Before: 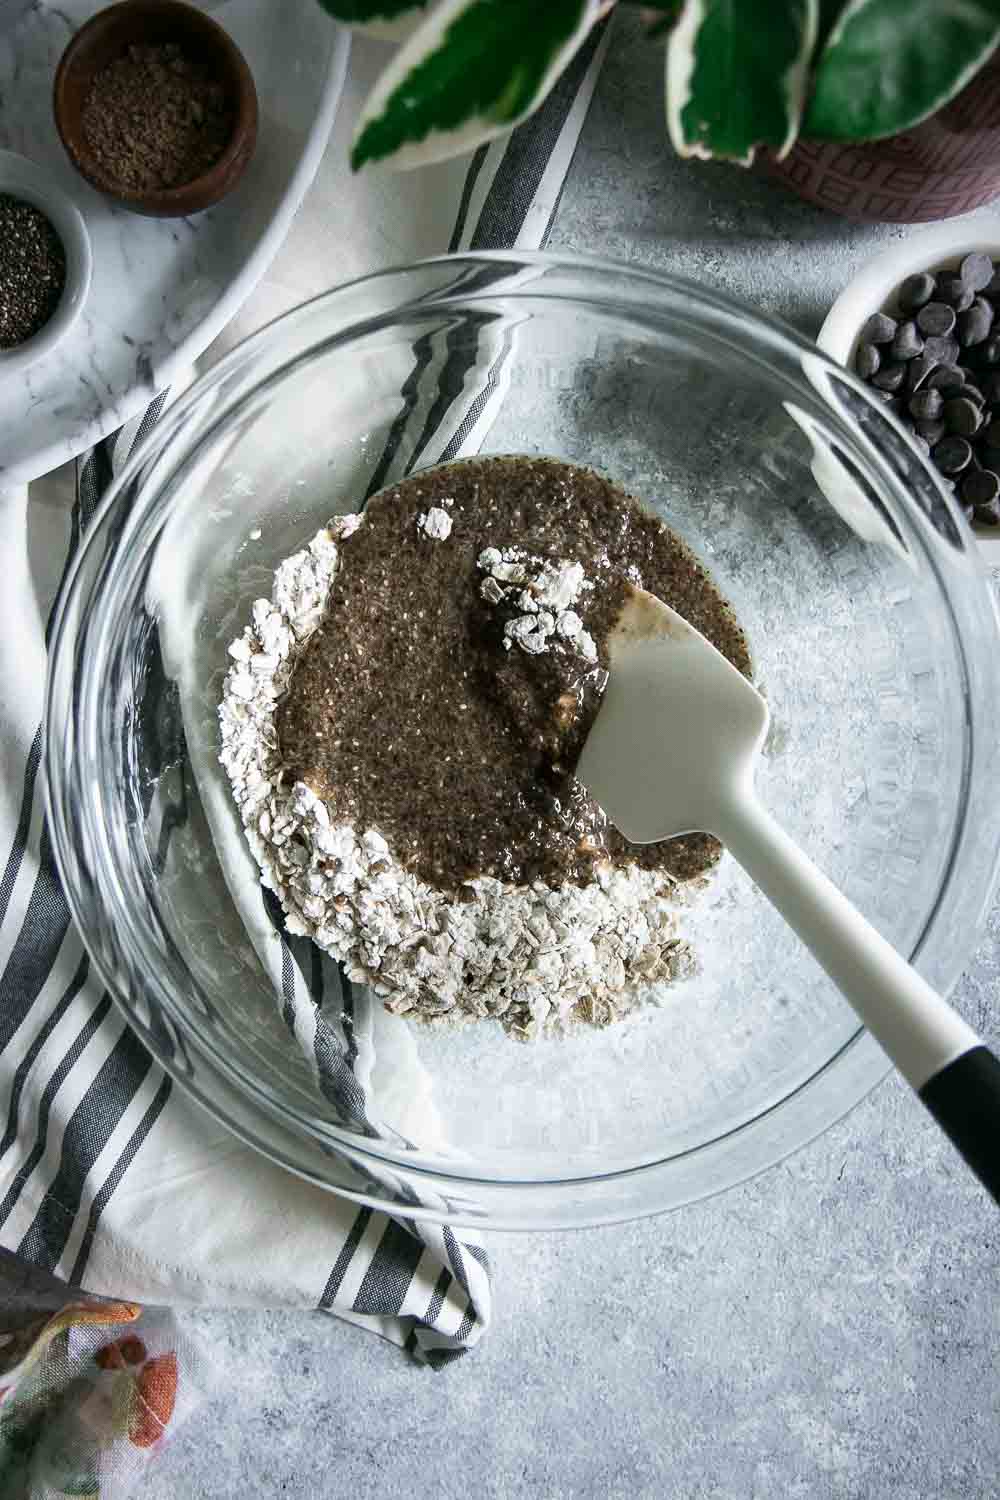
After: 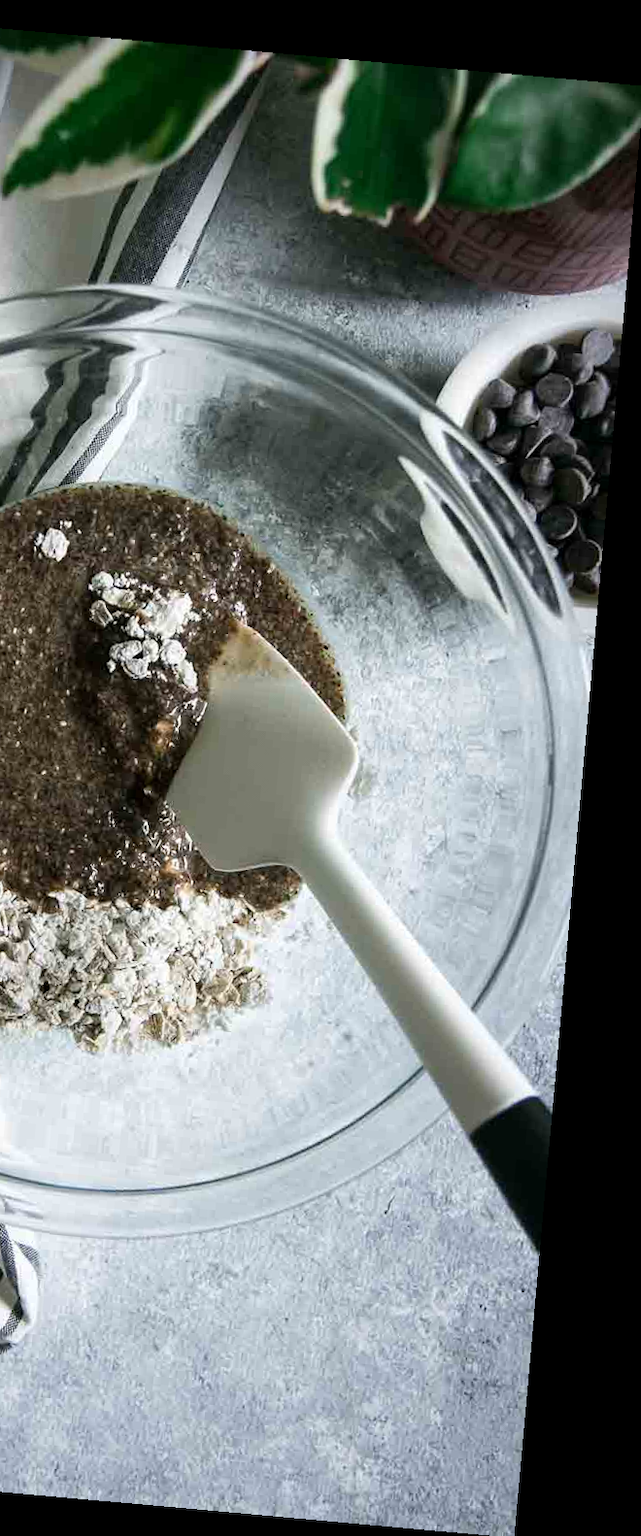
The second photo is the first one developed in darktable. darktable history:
crop: left 41.402%
rotate and perspective: rotation 5.12°, automatic cropping off
